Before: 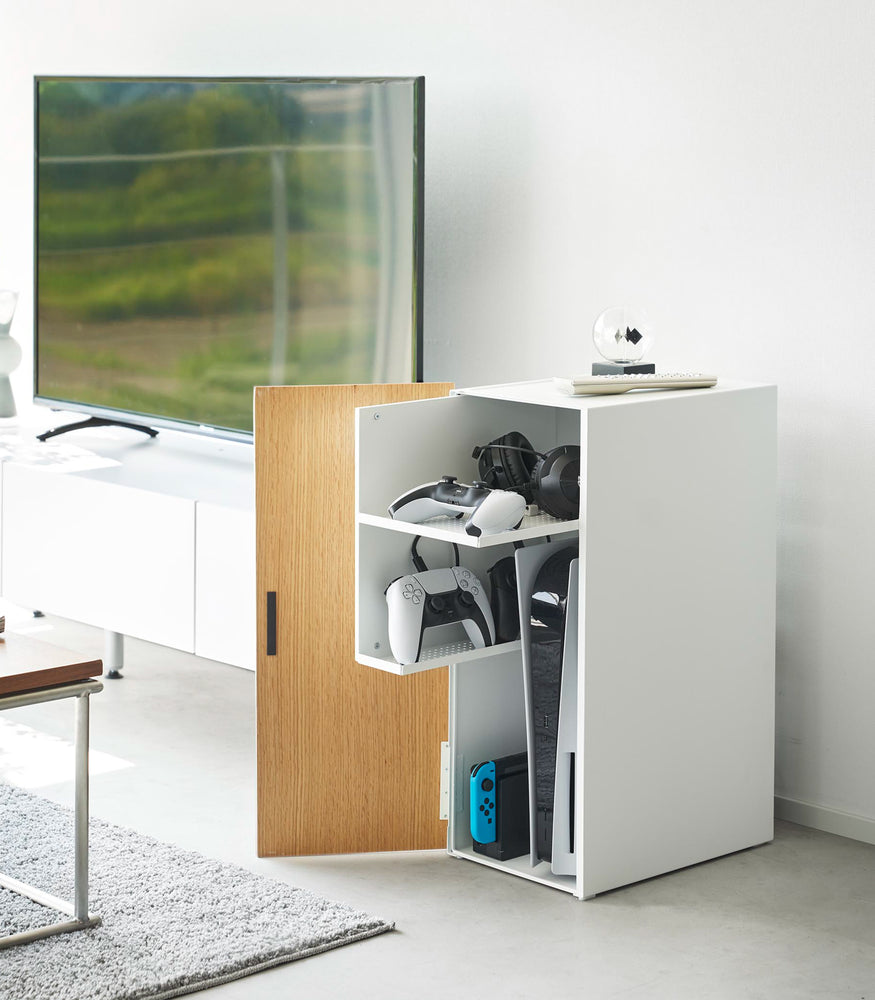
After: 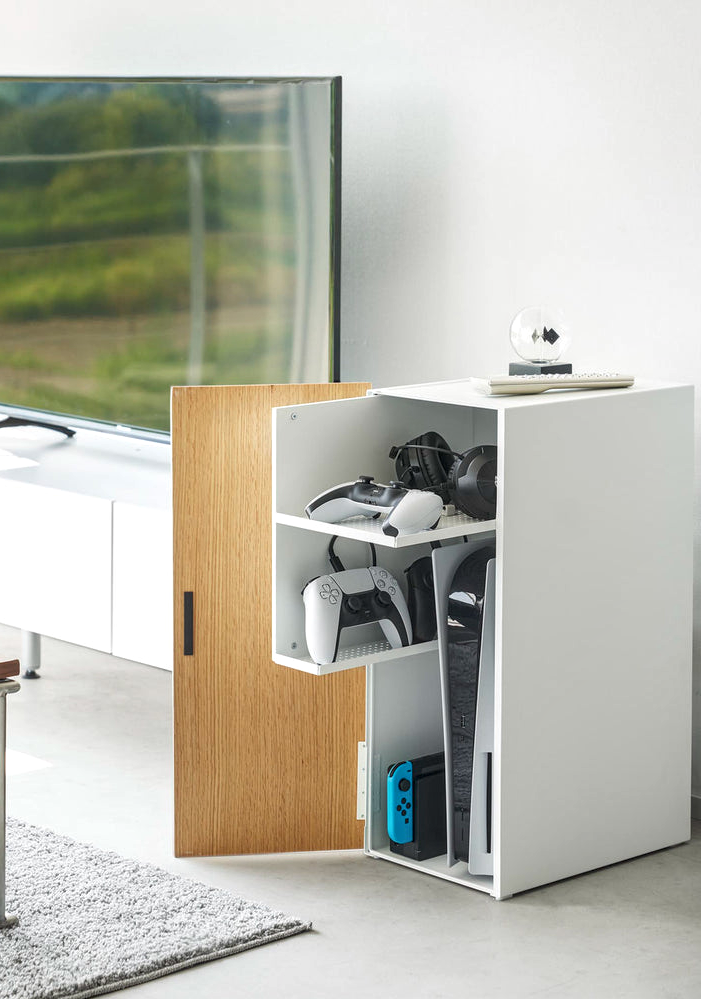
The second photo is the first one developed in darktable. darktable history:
crop and rotate: left 9.597%, right 10.195%
local contrast: on, module defaults
